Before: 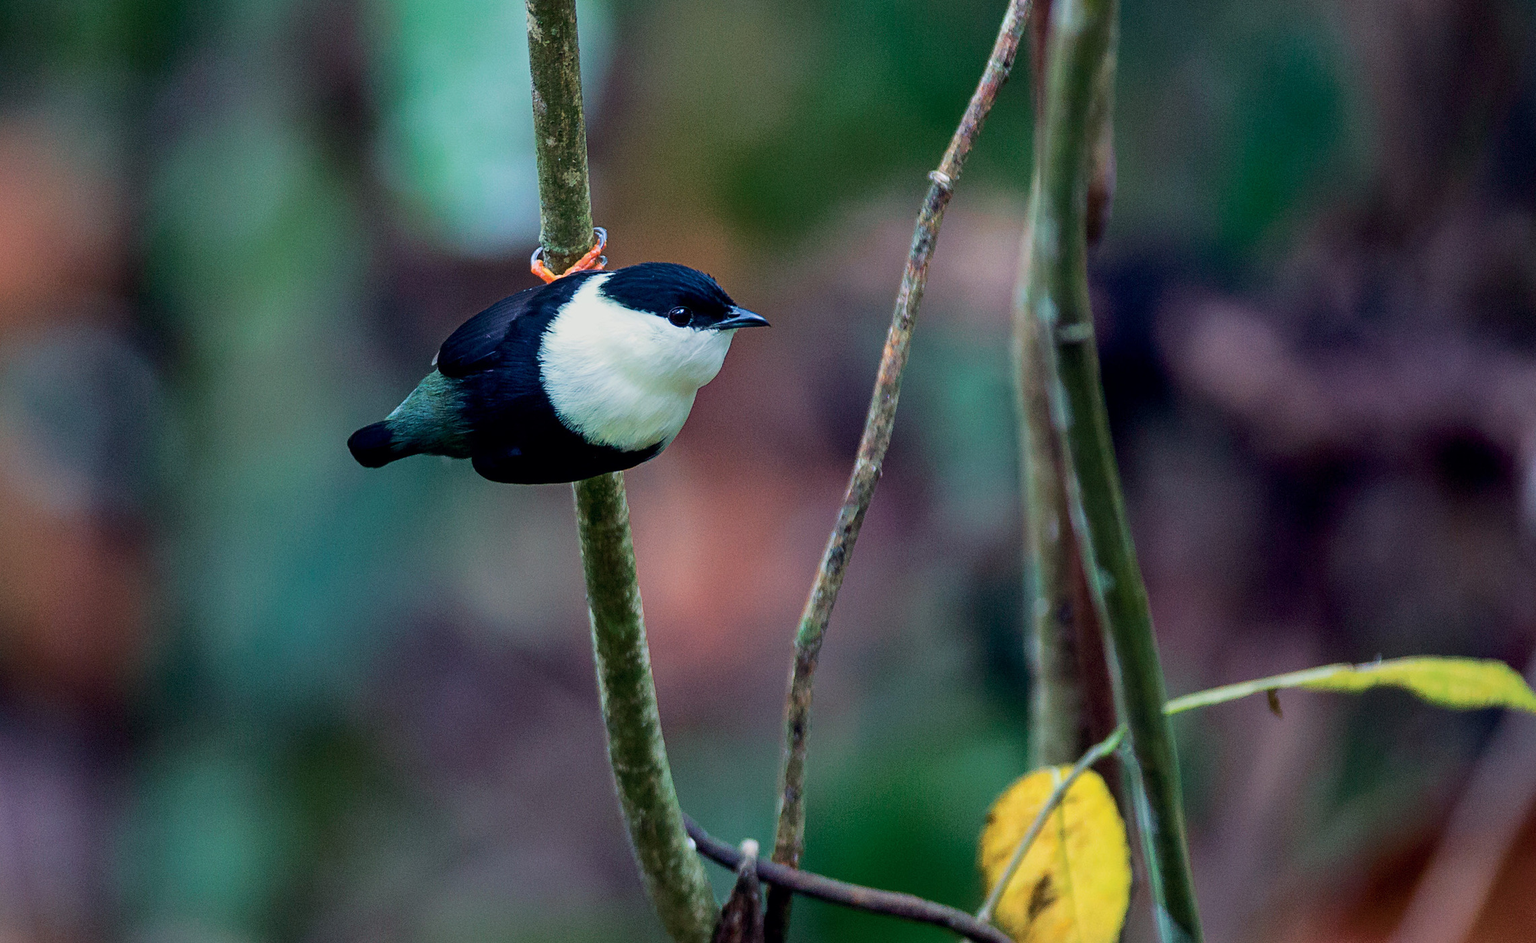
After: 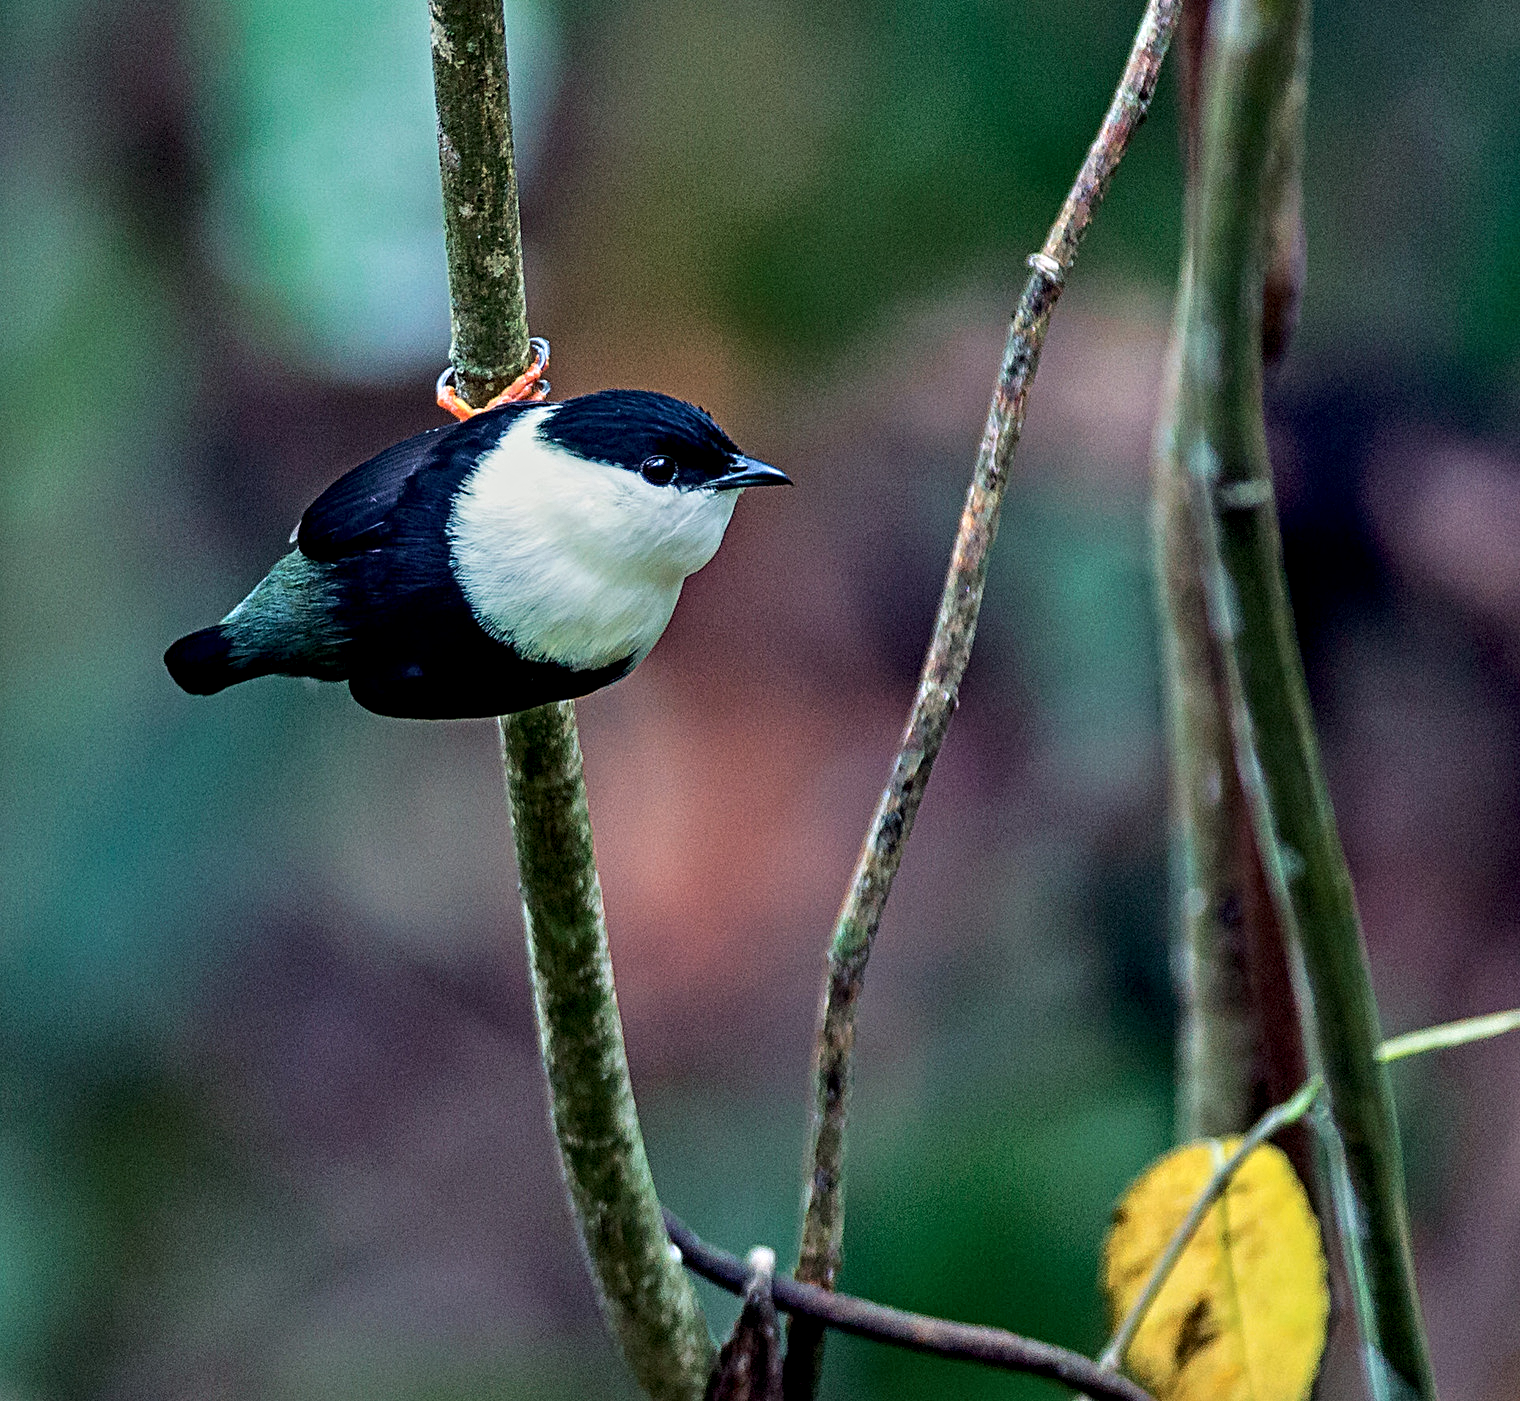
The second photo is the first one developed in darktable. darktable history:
exposure: black level correction 0, compensate exposure bias true, compensate highlight preservation false
contrast equalizer: octaves 7, y [[0.5, 0.542, 0.583, 0.625, 0.667, 0.708], [0.5 ×6], [0.5 ×6], [0 ×6], [0 ×6]]
crop and rotate: left 15.437%, right 17.944%
